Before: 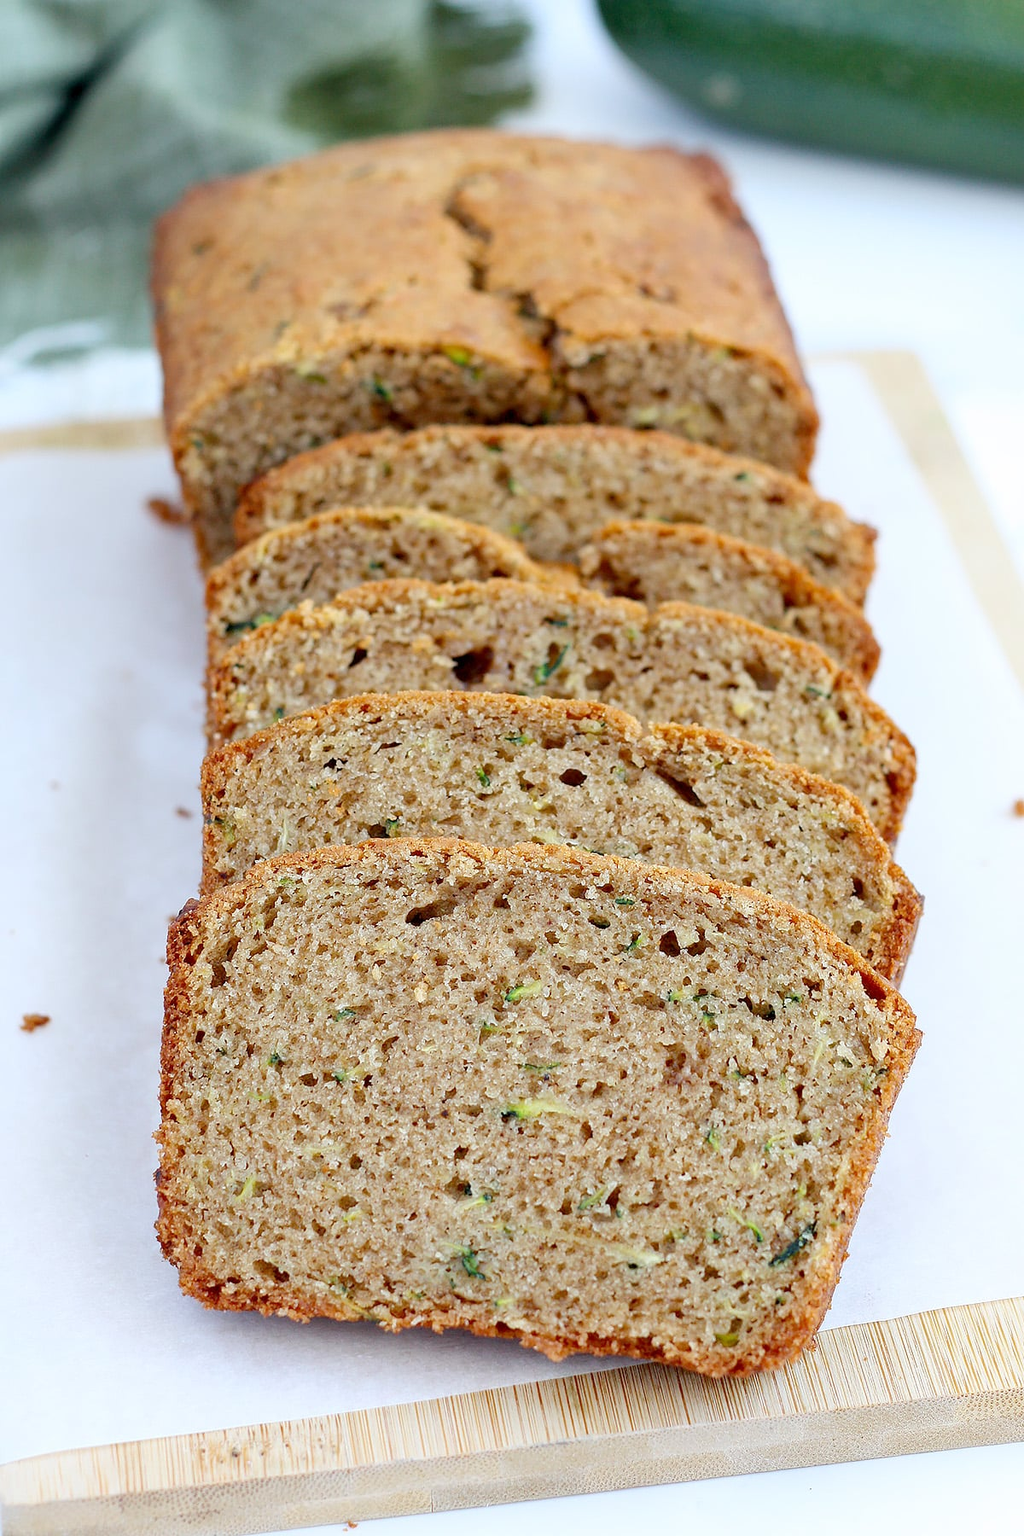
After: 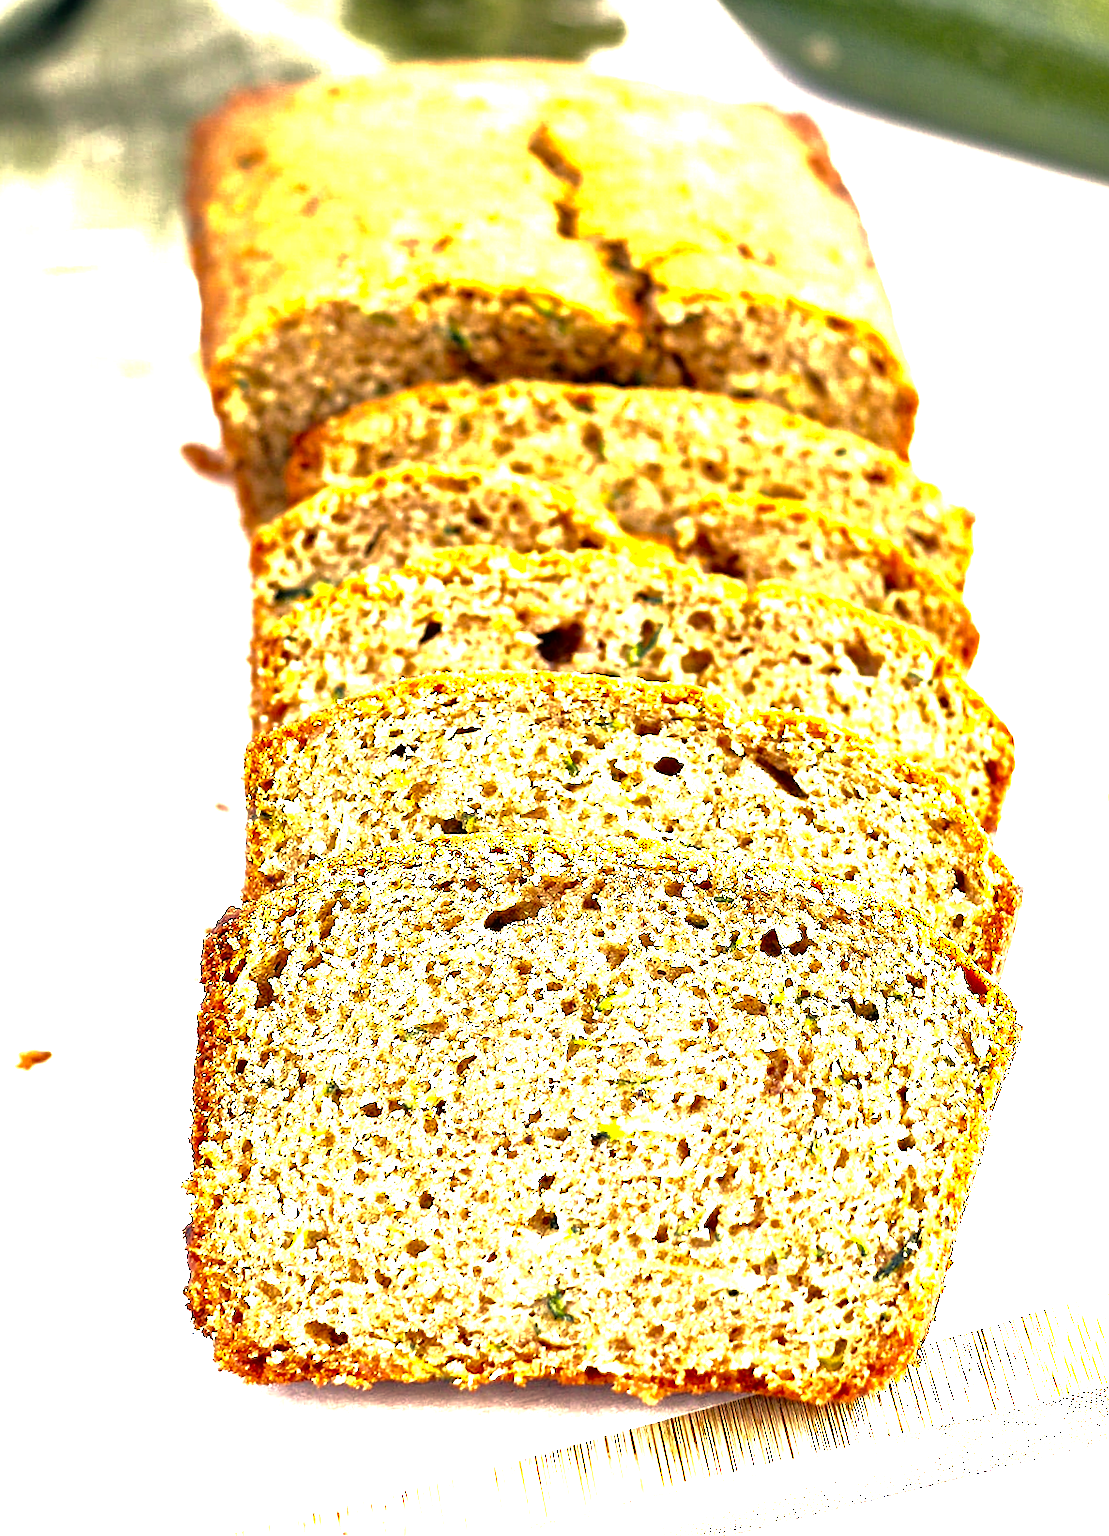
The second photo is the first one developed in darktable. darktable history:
rotate and perspective: rotation -0.013°, lens shift (vertical) -0.027, lens shift (horizontal) 0.178, crop left 0.016, crop right 0.989, crop top 0.082, crop bottom 0.918
tone equalizer: -8 EV -0.75 EV, -7 EV -0.7 EV, -6 EV -0.6 EV, -5 EV -0.4 EV, -3 EV 0.4 EV, -2 EV 0.6 EV, -1 EV 0.7 EV, +0 EV 0.75 EV, edges refinement/feathering 500, mask exposure compensation -1.57 EV, preserve details no
exposure: black level correction 0, exposure 1.125 EV, compensate exposure bias true, compensate highlight preservation false
base curve: curves: ch0 [(0, 0) (0.826, 0.587) (1, 1)]
contrast brightness saturation: contrast 0.04, saturation 0.16
color zones: curves: ch2 [(0, 0.5) (0.143, 0.5) (0.286, 0.489) (0.415, 0.421) (0.571, 0.5) (0.714, 0.5) (0.857, 0.5) (1, 0.5)]
color correction: highlights a* 15, highlights b* 31.55
